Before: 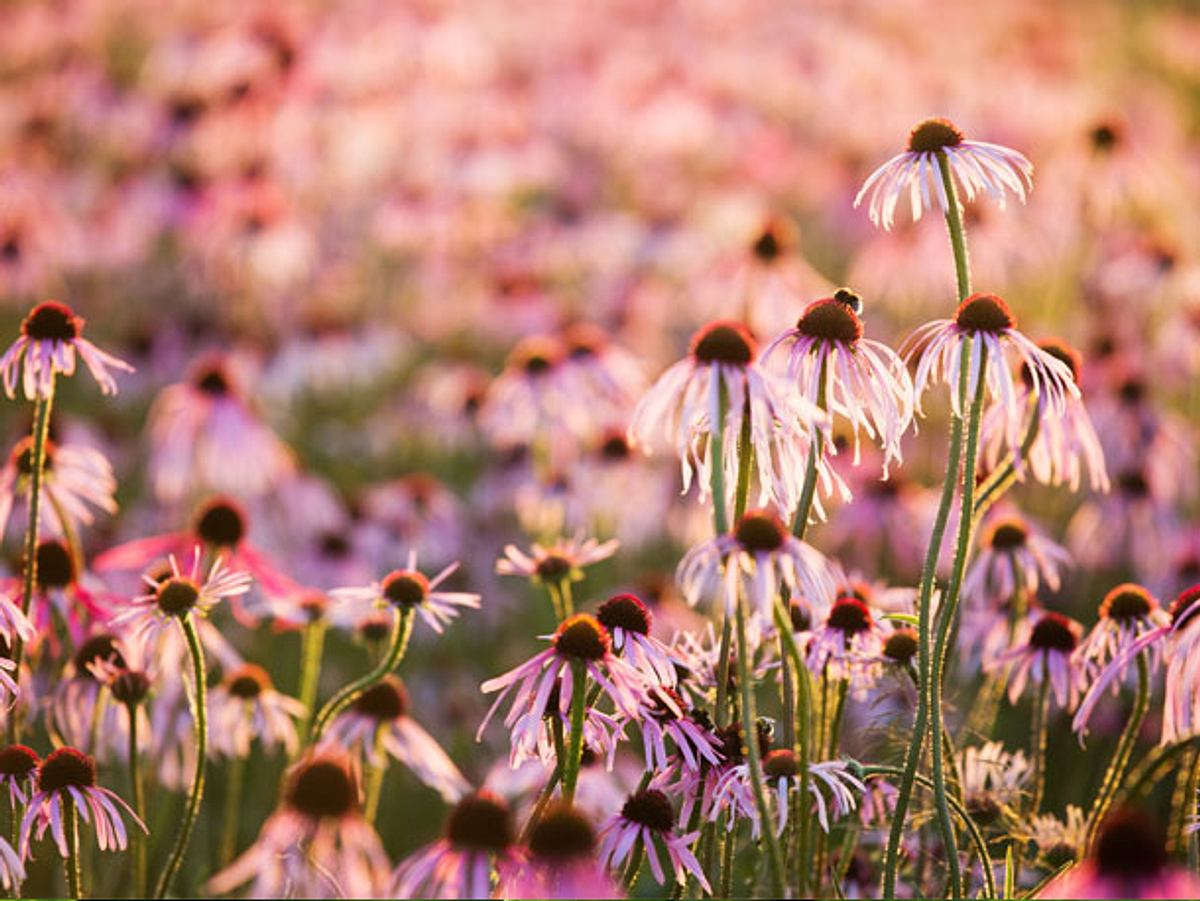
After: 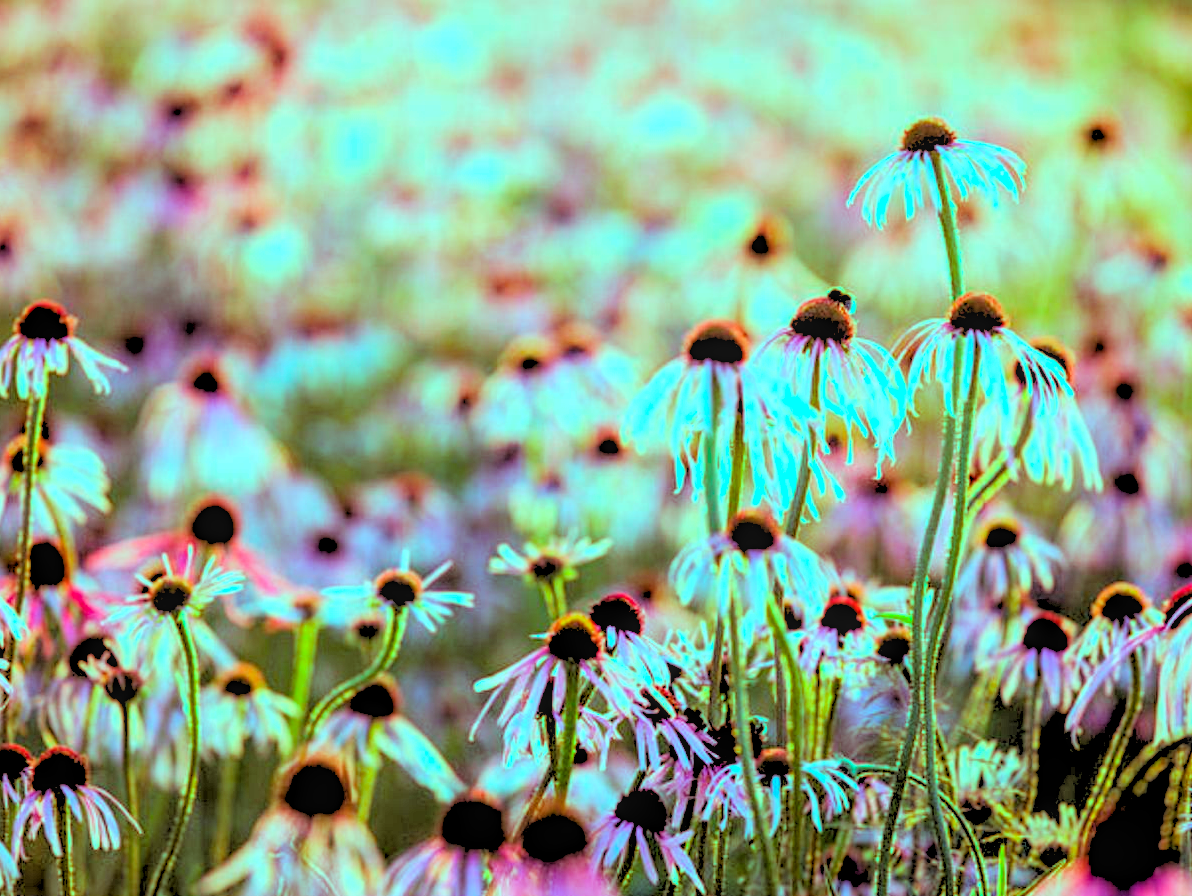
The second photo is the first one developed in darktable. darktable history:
crop and rotate: left 0.614%, top 0.179%, bottom 0.309%
color balance rgb: shadows lift › luminance 0.49%, shadows lift › chroma 6.83%, shadows lift › hue 300.29°, power › hue 208.98°, highlights gain › luminance 20.24%, highlights gain › chroma 13.17%, highlights gain › hue 173.85°, perceptual saturation grading › global saturation 18.05%
local contrast: on, module defaults
rgb levels: levels [[0.027, 0.429, 0.996], [0, 0.5, 1], [0, 0.5, 1]]
tone equalizer: on, module defaults
white balance: red 0.925, blue 1.046
